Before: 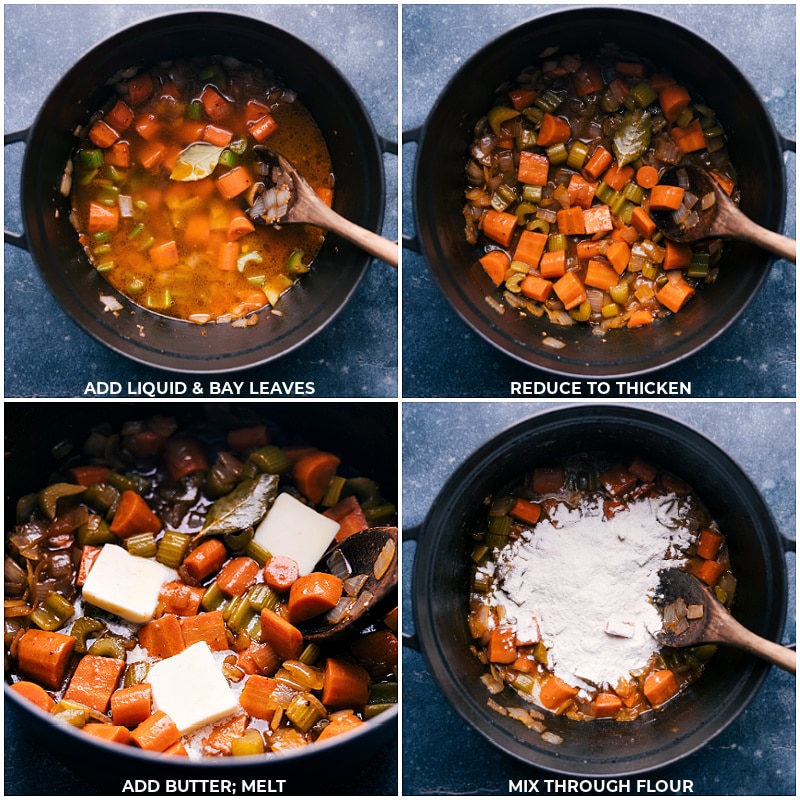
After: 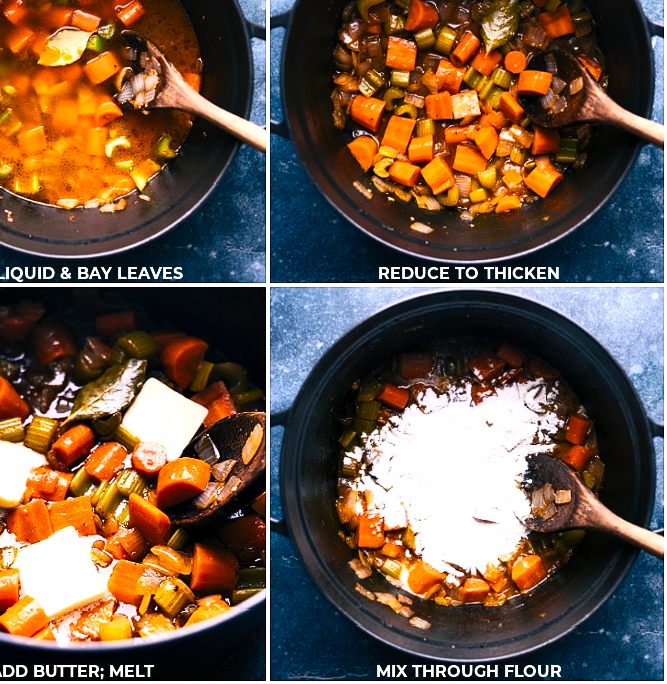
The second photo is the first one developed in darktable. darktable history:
contrast brightness saturation: contrast 0.203, brightness 0.161, saturation 0.227
crop: left 16.503%, top 14.38%
color balance rgb: shadows lift › luminance -10.058%, linear chroma grading › shadows 31.622%, linear chroma grading › global chroma -2.121%, linear chroma grading › mid-tones 3.681%, perceptual saturation grading › global saturation 0.236%, perceptual brilliance grading › global brilliance 19.403%, perceptual brilliance grading › shadows -39.378%, global vibrance 0.417%
